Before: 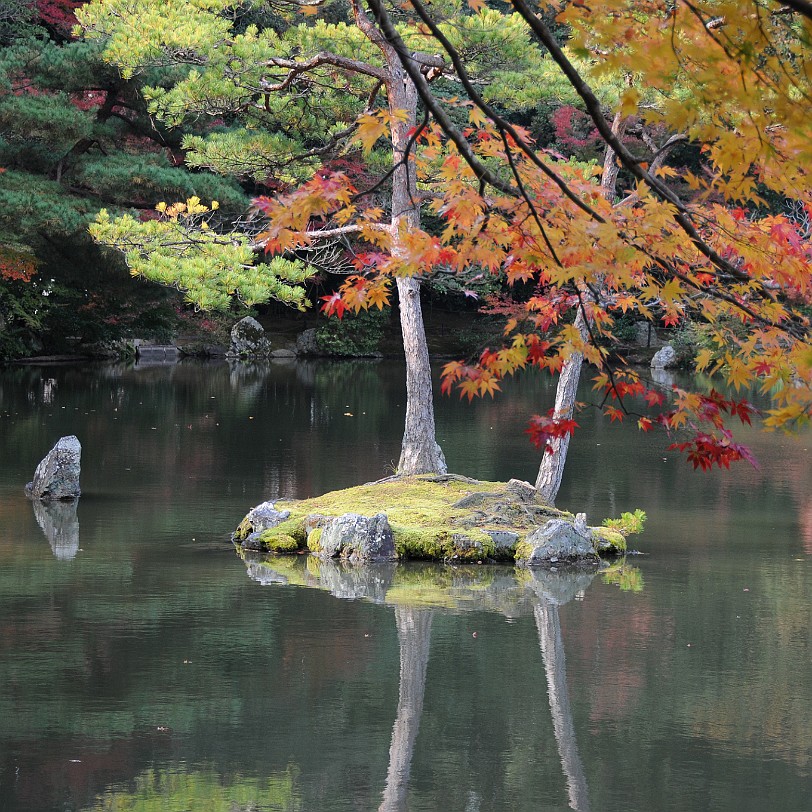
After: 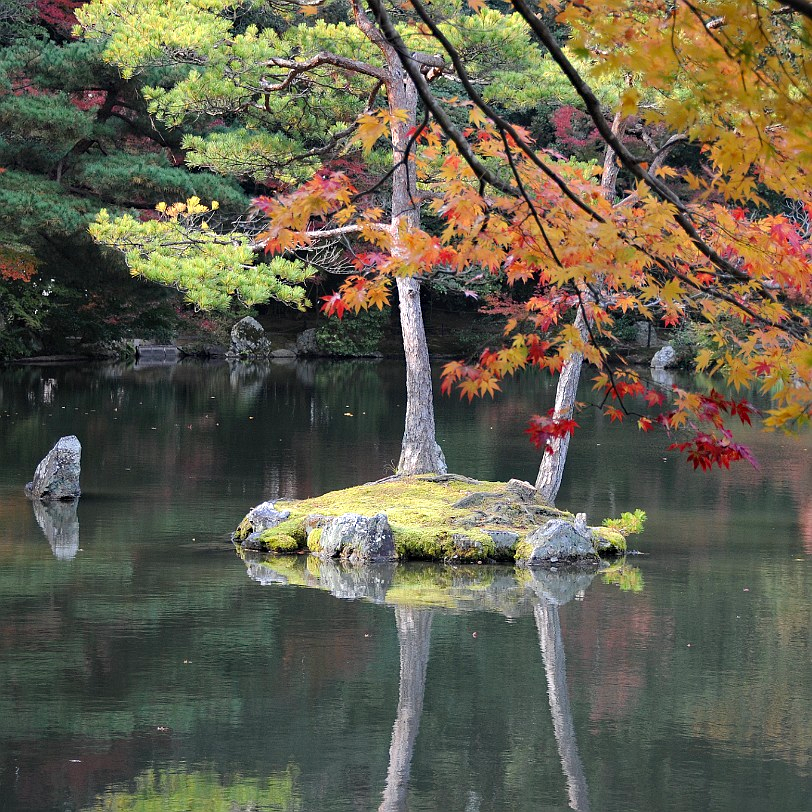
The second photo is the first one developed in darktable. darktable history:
exposure: exposure 0.243 EV, compensate highlight preservation false
haze removal: strength 0.277, distance 0.249, compatibility mode true, adaptive false
